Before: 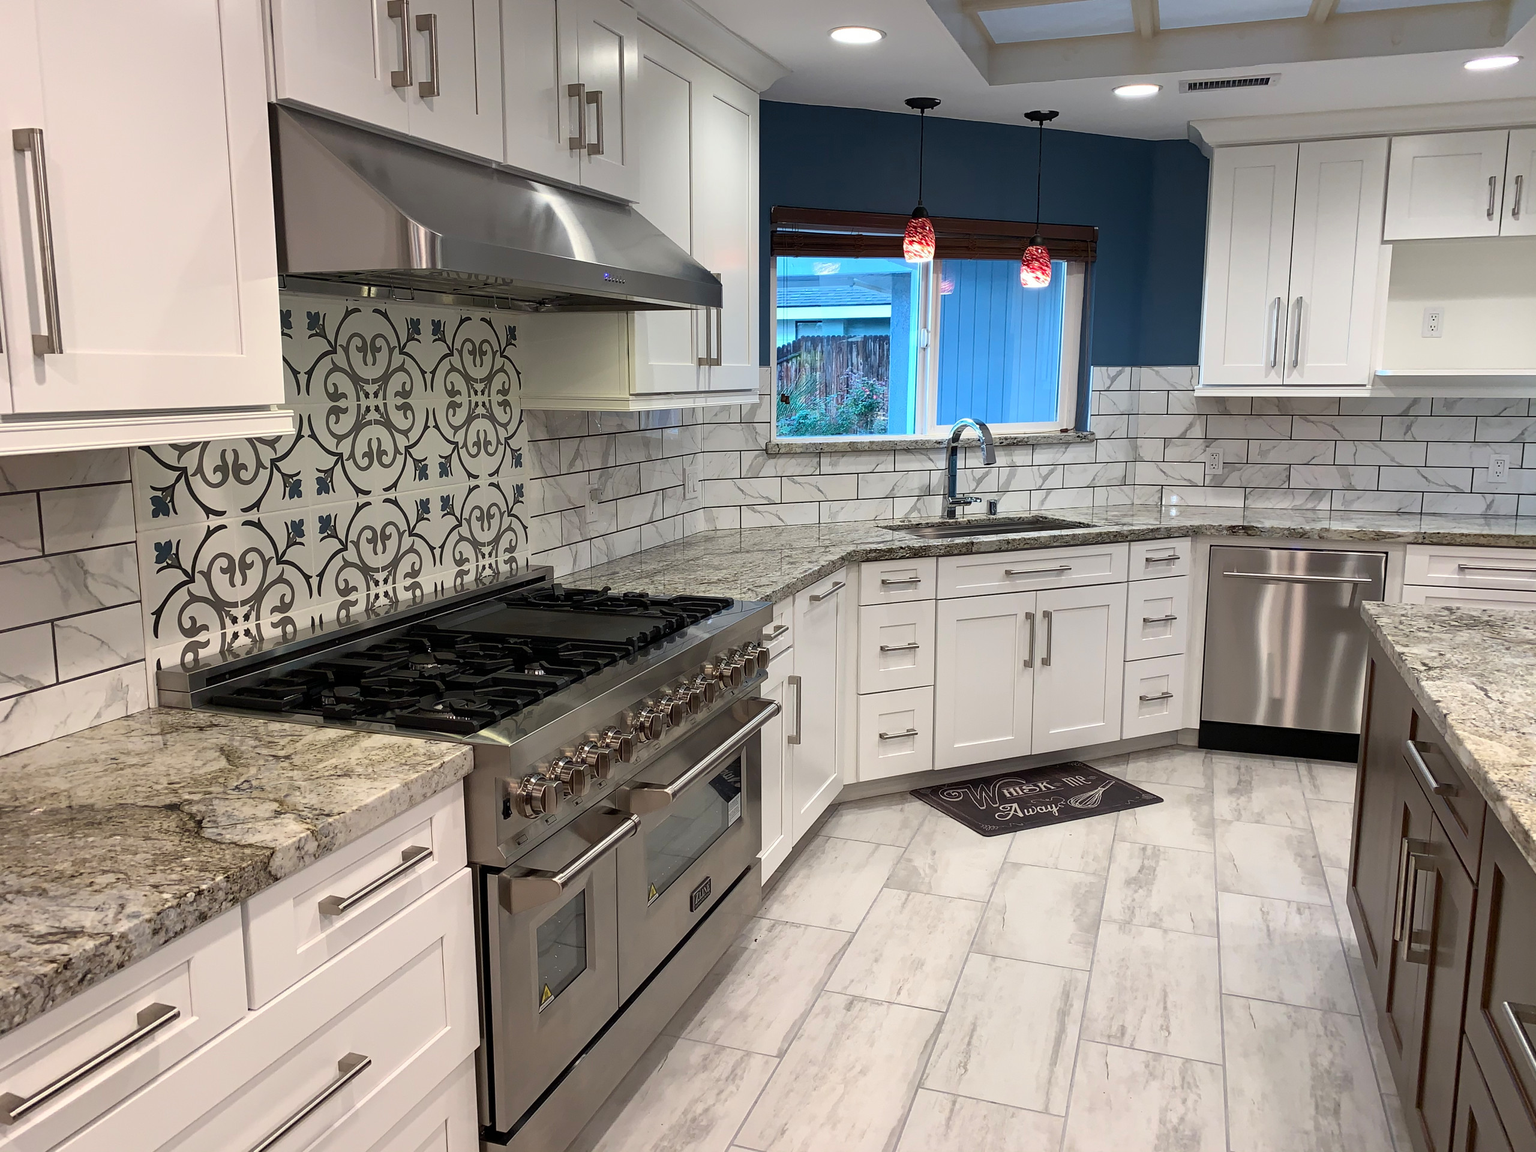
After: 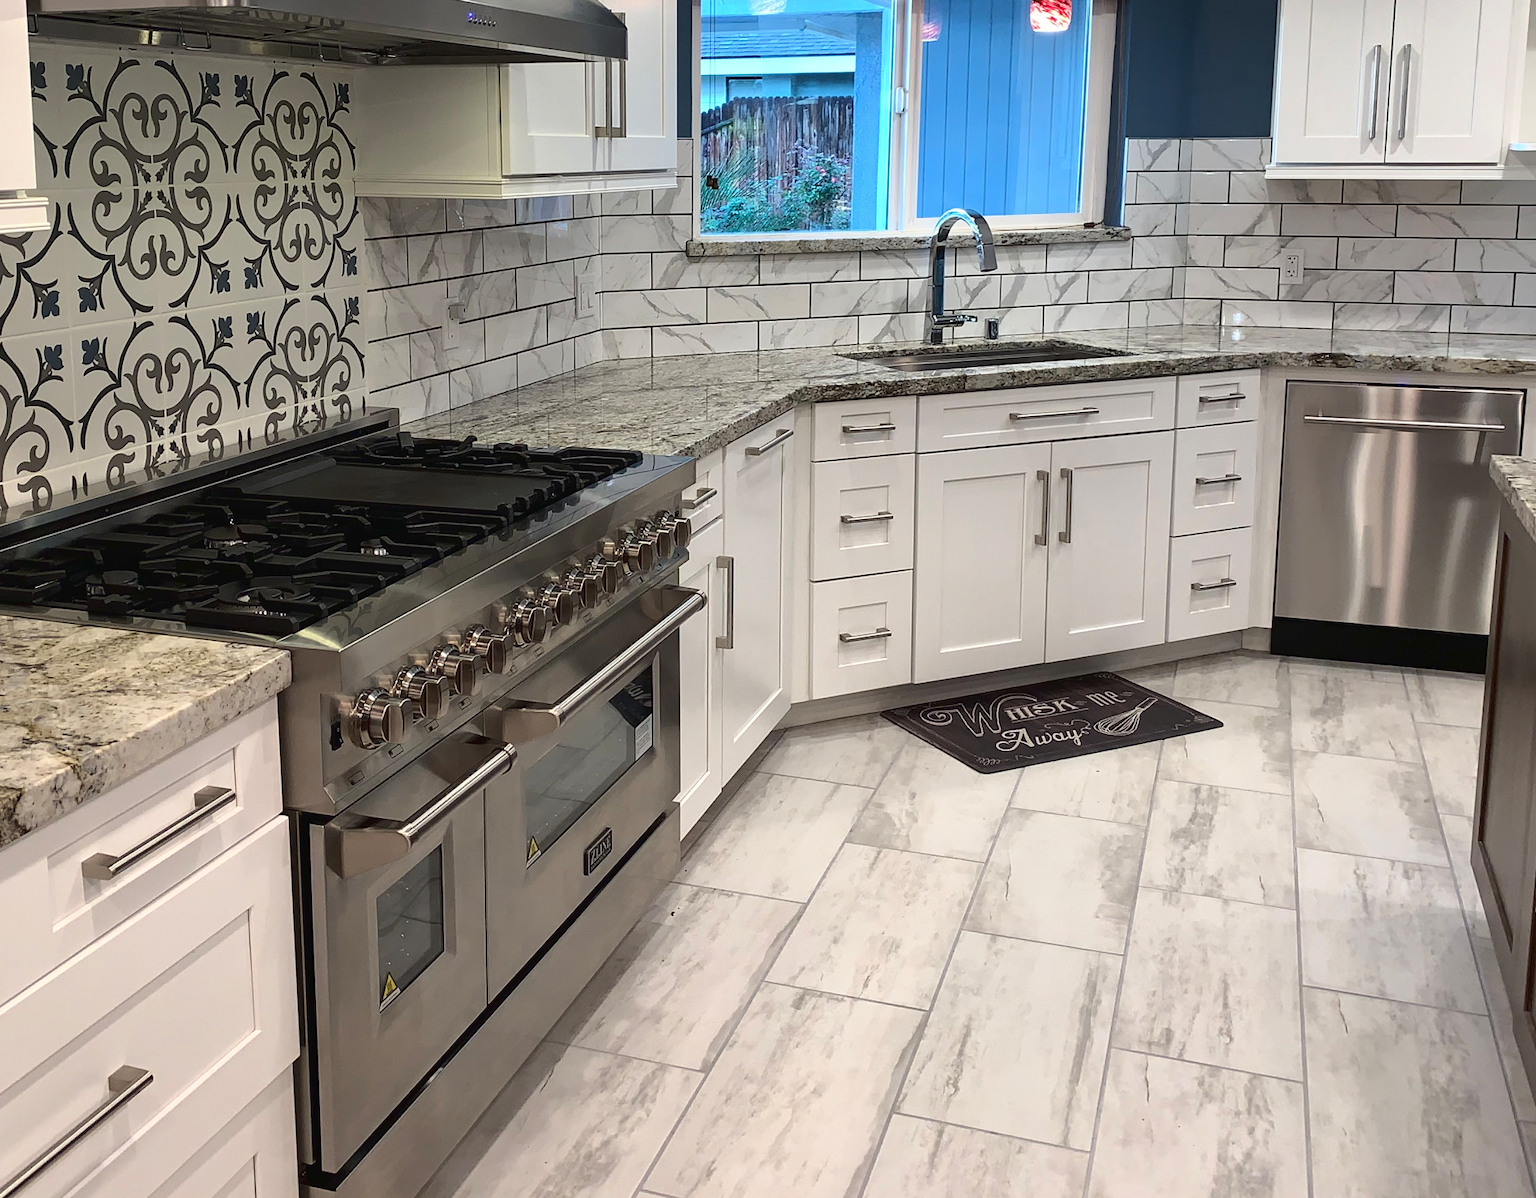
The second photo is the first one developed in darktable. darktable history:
tone curve: curves: ch0 [(0, 0.021) (0.059, 0.053) (0.212, 0.18) (0.337, 0.304) (0.495, 0.505) (0.725, 0.731) (0.89, 0.919) (1, 1)]; ch1 [(0, 0) (0.094, 0.081) (0.285, 0.299) (0.403, 0.436) (0.479, 0.475) (0.54, 0.55) (0.615, 0.637) (0.683, 0.688) (1, 1)]; ch2 [(0, 0) (0.257, 0.217) (0.434, 0.434) (0.498, 0.507) (0.527, 0.542) (0.597, 0.587) (0.658, 0.595) (1, 1)], color space Lab, linked channels, preserve colors none
crop: left 16.831%, top 22.945%, right 9.124%
shadows and highlights: shadows 24.86, highlights -25.6
